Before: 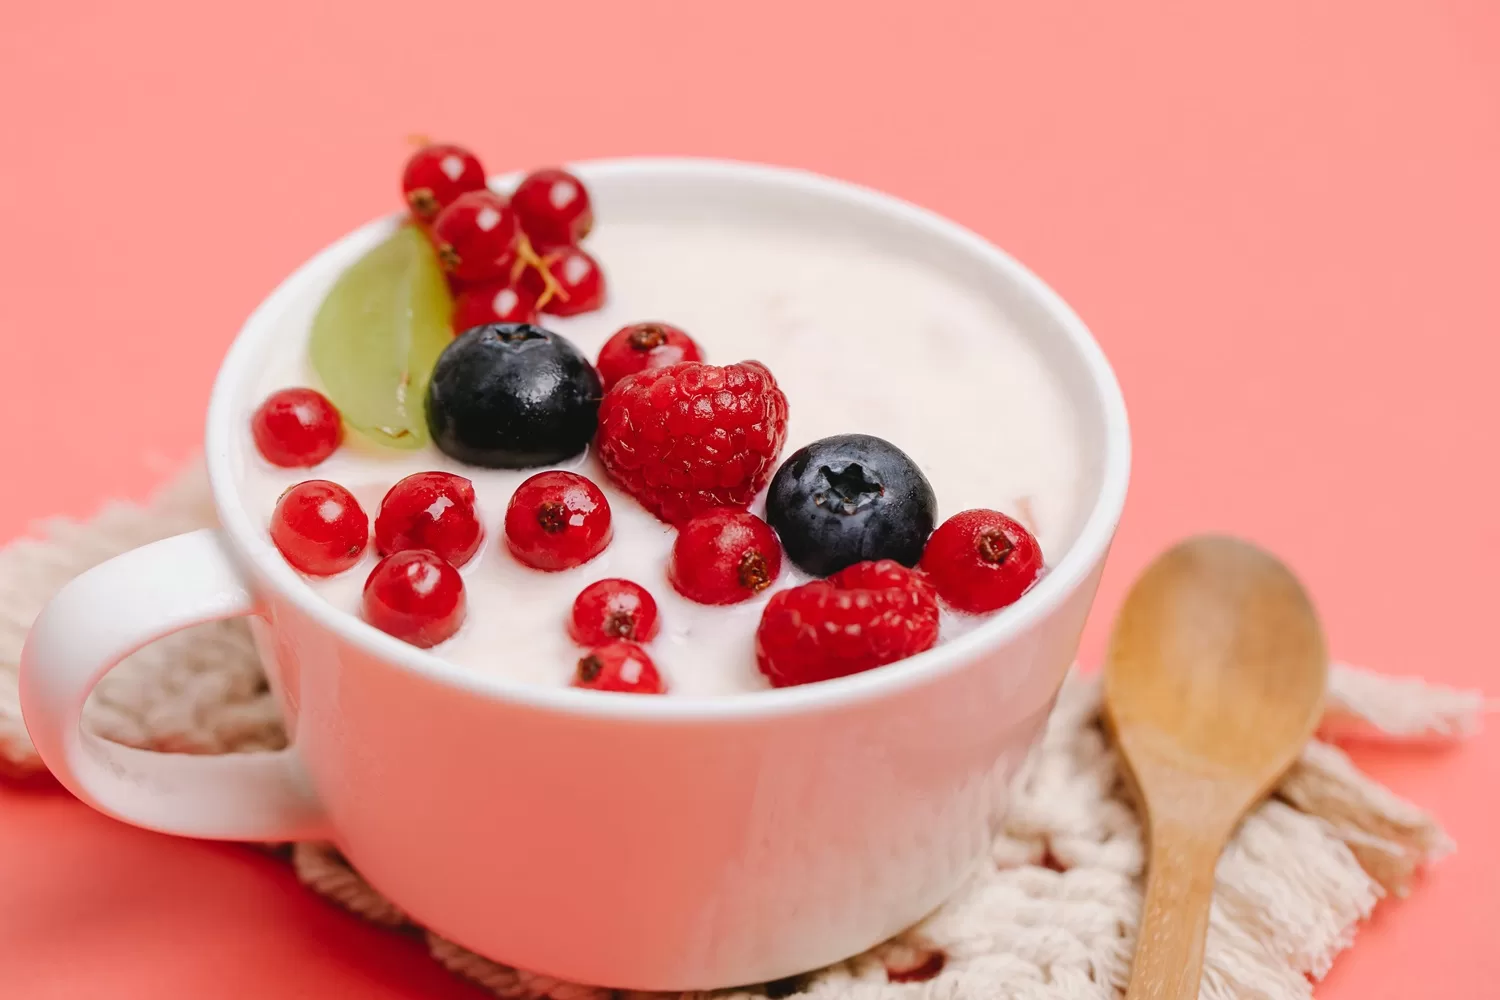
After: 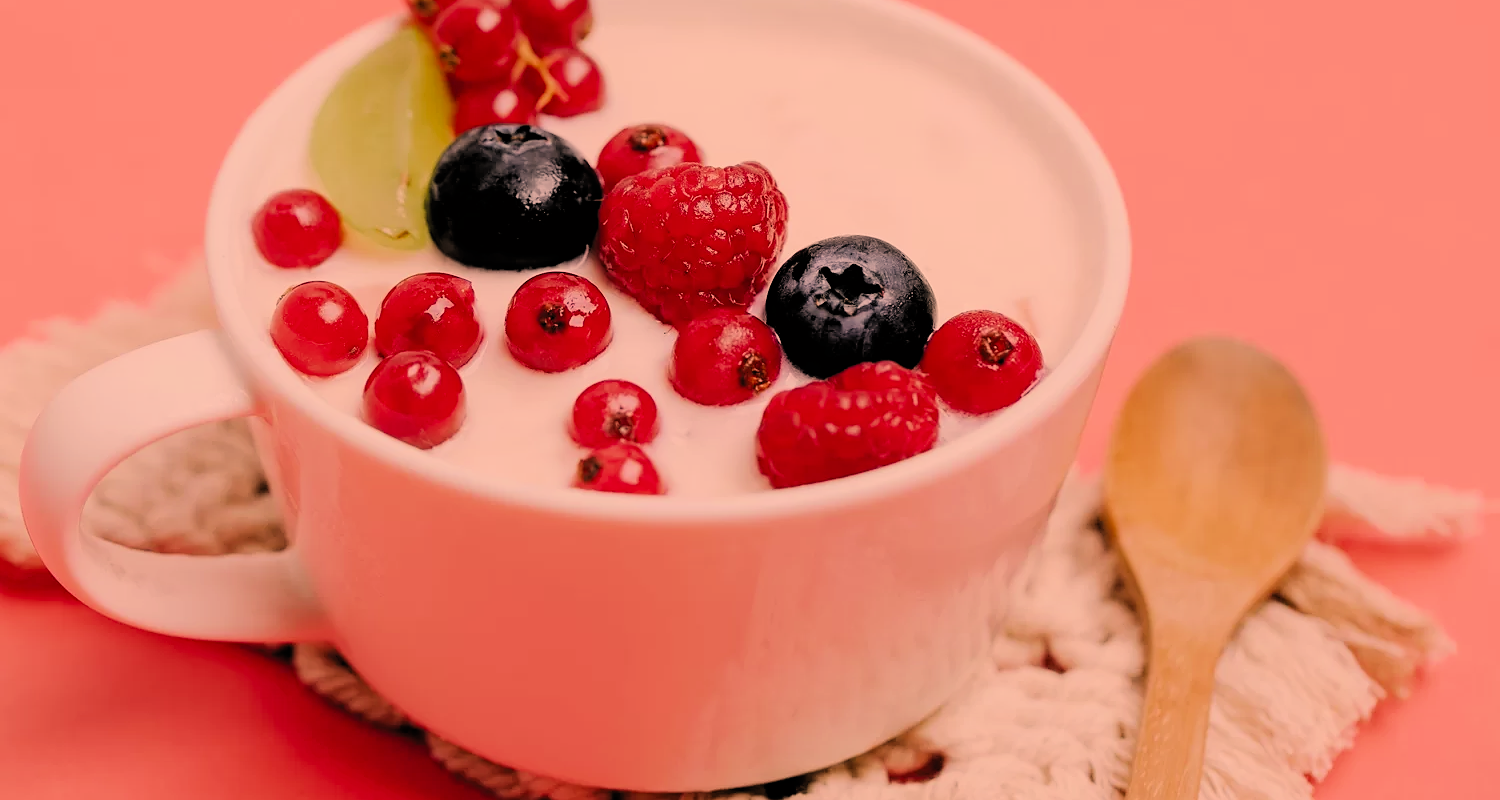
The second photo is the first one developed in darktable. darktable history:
crop and rotate: top 19.968%
sharpen: radius 1.04
color correction: highlights a* 22.64, highlights b* 21.78
filmic rgb: black relative exposure -4.16 EV, white relative exposure 5.1 EV, threshold 2.99 EV, hardness 2.08, contrast 1.177, add noise in highlights 0.001, color science v3 (2019), use custom middle-gray values true, contrast in highlights soft, enable highlight reconstruction true
